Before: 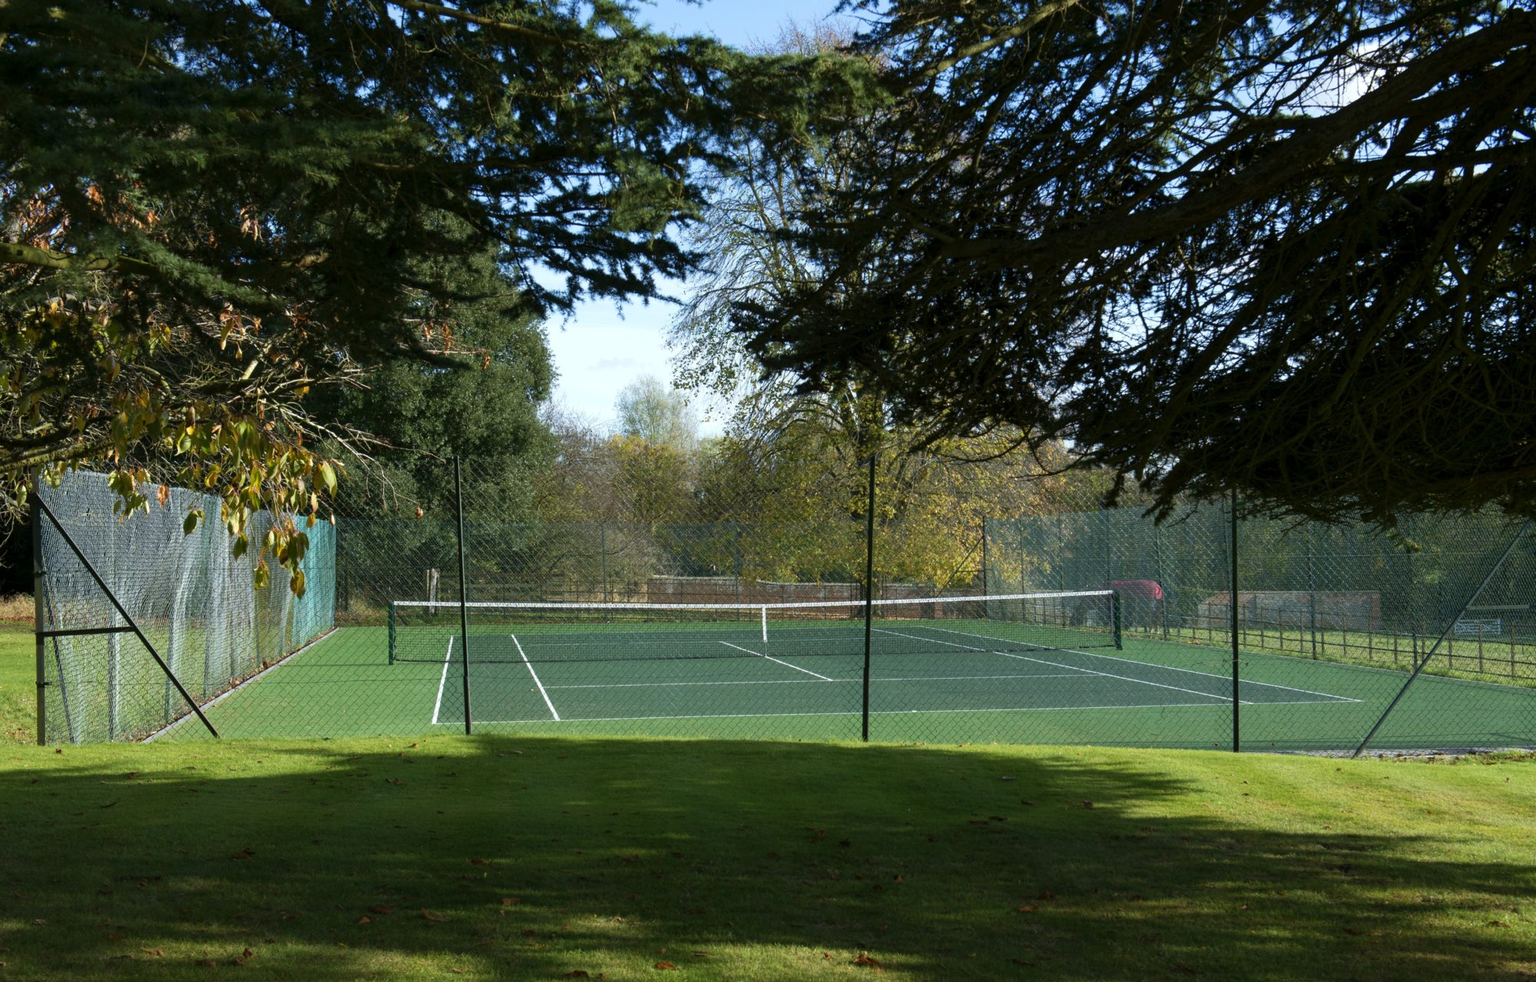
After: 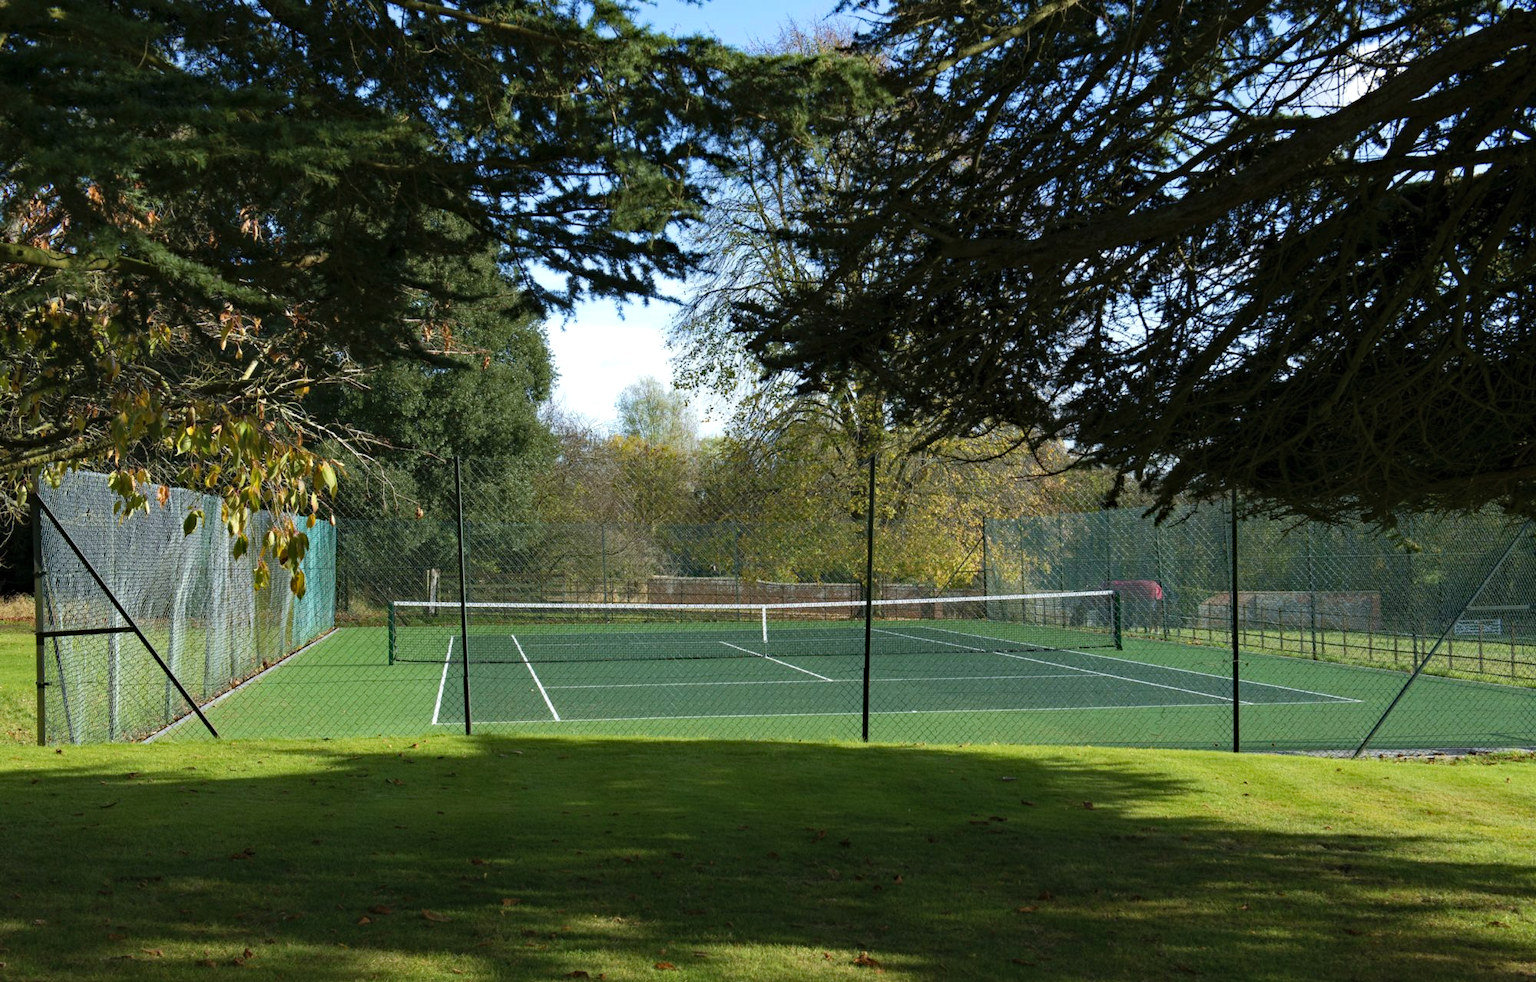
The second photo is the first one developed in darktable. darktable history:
haze removal: strength 0.411, compatibility mode true
exposure: compensate exposure bias true, compensate highlight preservation false
contrast brightness saturation: contrast 0.047, brightness 0.057, saturation 0.007
